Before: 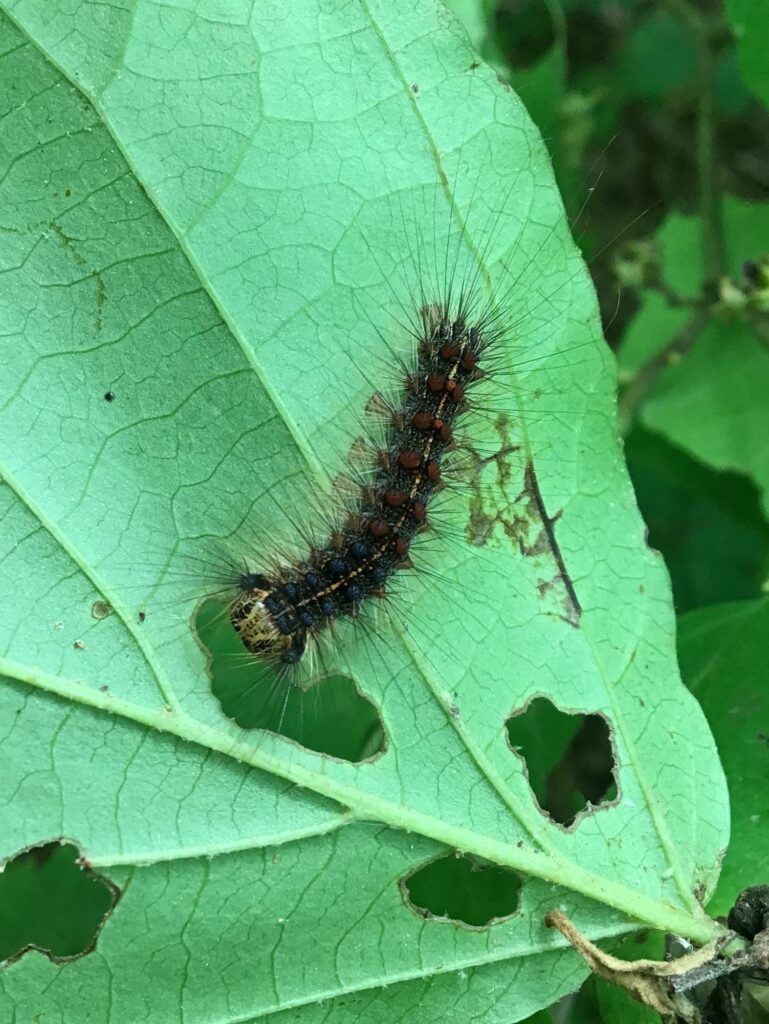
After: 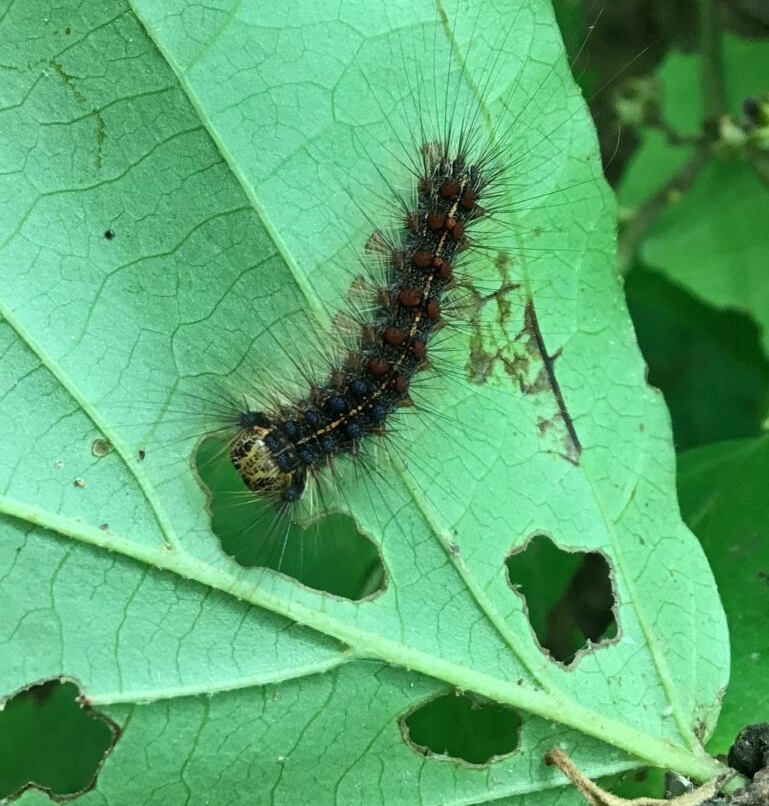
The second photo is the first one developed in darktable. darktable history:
crop and rotate: top 15.856%, bottom 5.387%
tone equalizer: edges refinement/feathering 500, mask exposure compensation -1.57 EV, preserve details no
